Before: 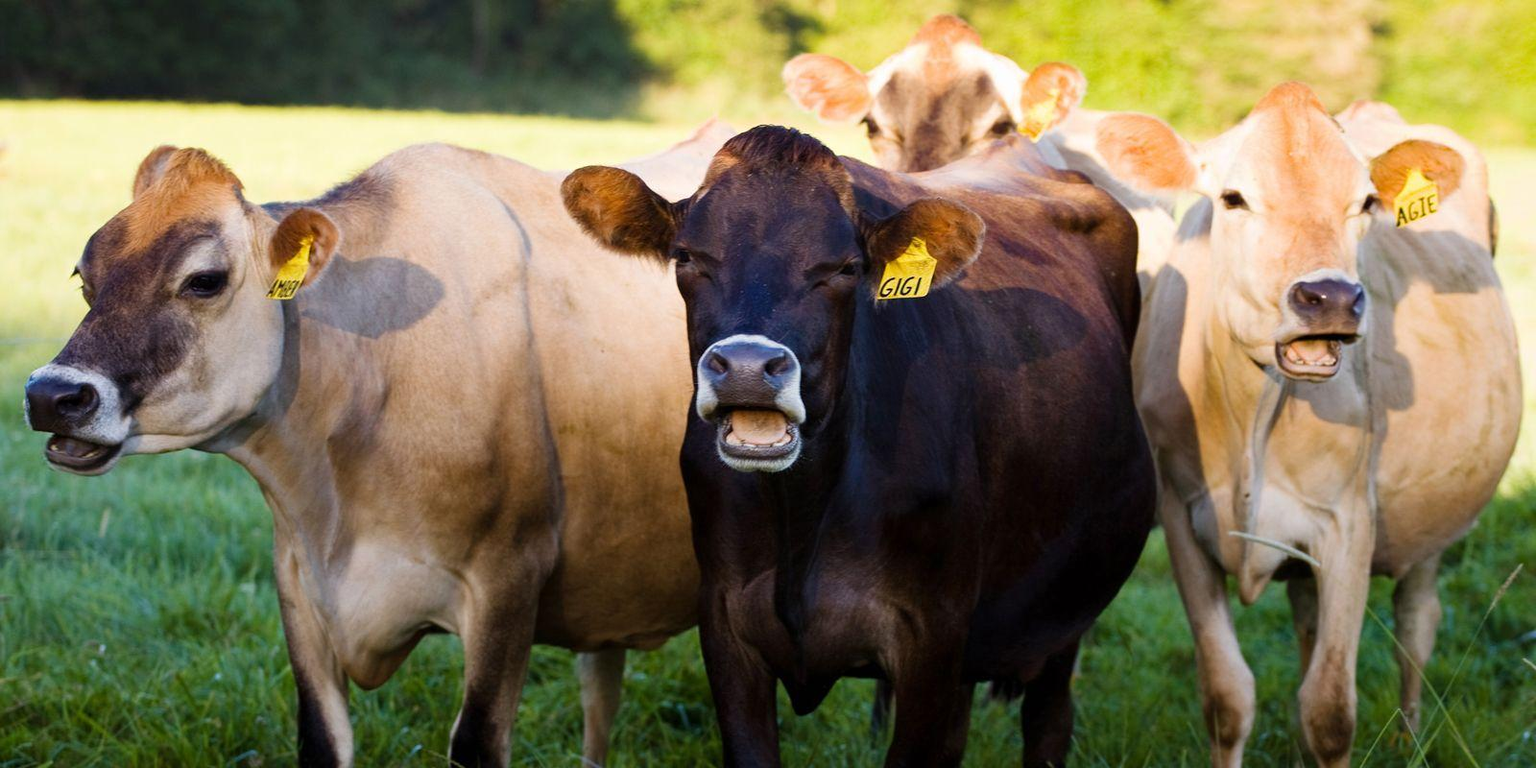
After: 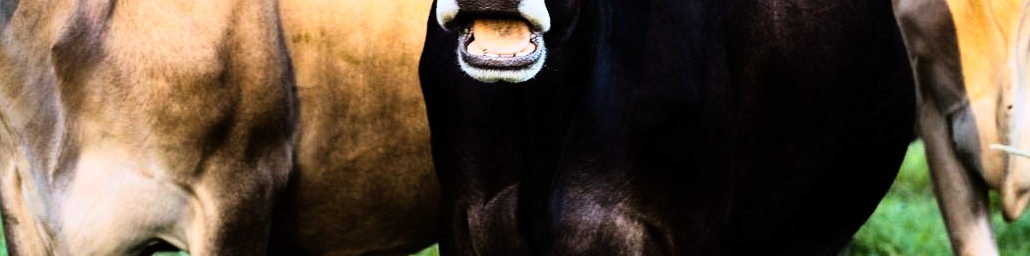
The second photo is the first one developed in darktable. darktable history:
crop: left 18.091%, top 51.13%, right 17.525%, bottom 16.85%
shadows and highlights: radius 108.52, shadows 23.73, highlights -59.32, low approximation 0.01, soften with gaussian
rgb curve: curves: ch0 [(0, 0) (0.21, 0.15) (0.24, 0.21) (0.5, 0.75) (0.75, 0.96) (0.89, 0.99) (1, 1)]; ch1 [(0, 0.02) (0.21, 0.13) (0.25, 0.2) (0.5, 0.67) (0.75, 0.9) (0.89, 0.97) (1, 1)]; ch2 [(0, 0.02) (0.21, 0.13) (0.25, 0.2) (0.5, 0.67) (0.75, 0.9) (0.89, 0.97) (1, 1)], compensate middle gray true
